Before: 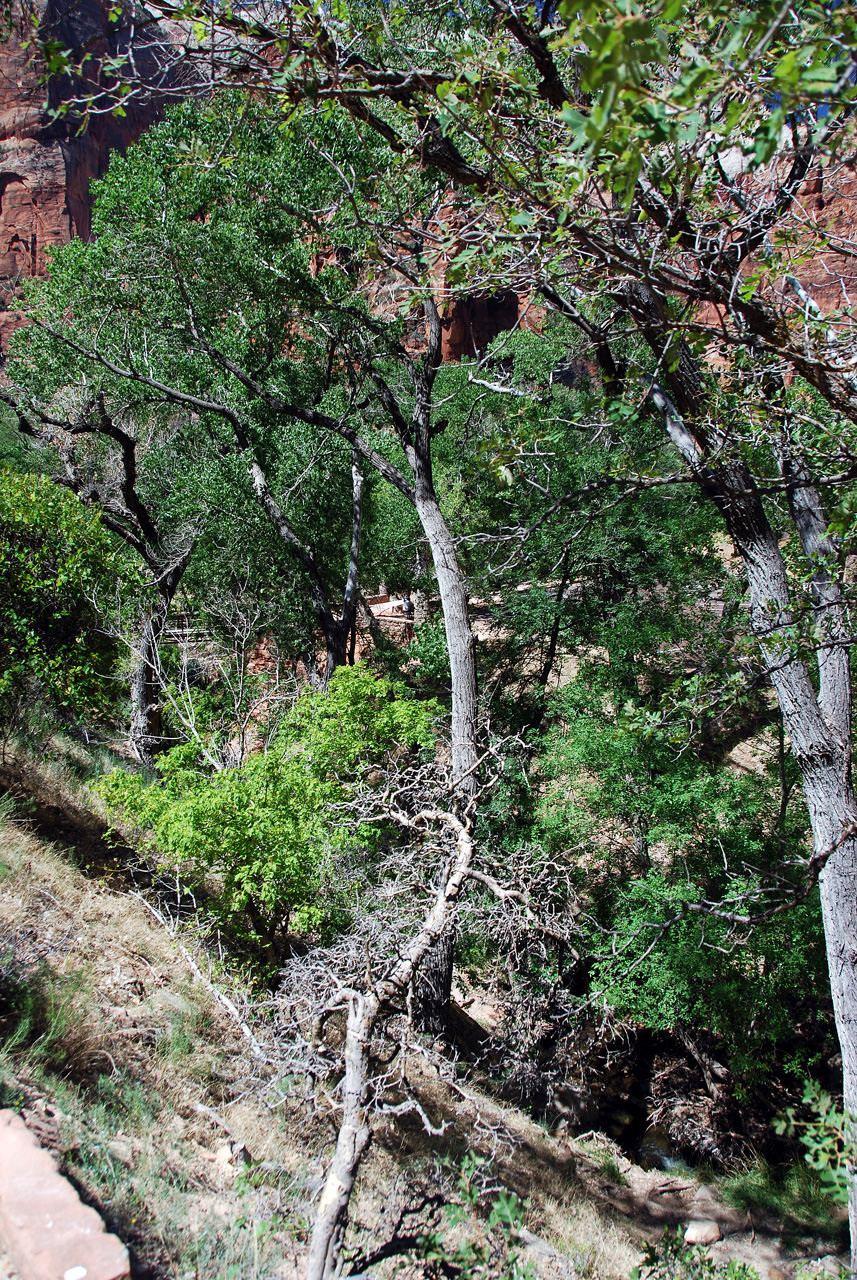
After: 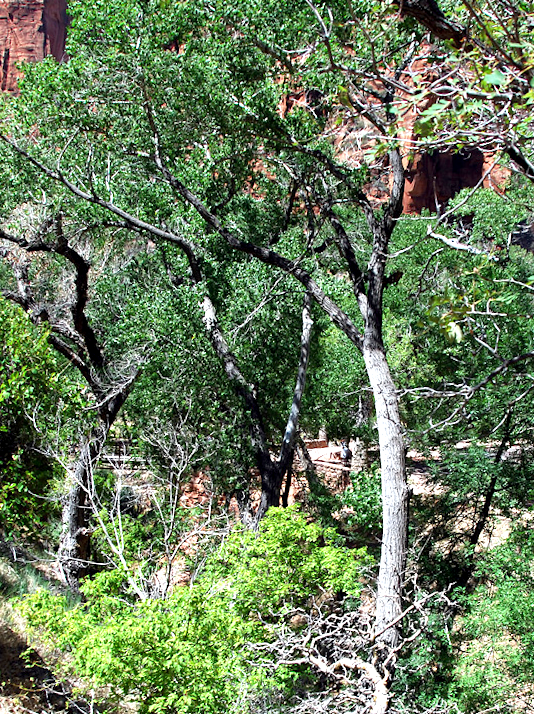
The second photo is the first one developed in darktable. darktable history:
exposure: black level correction 0.003, exposure 0.15 EV, compensate exposure bias true, compensate highlight preservation false
crop and rotate: angle -5.22°, left 2.088%, top 6.773%, right 27.372%, bottom 30.086%
